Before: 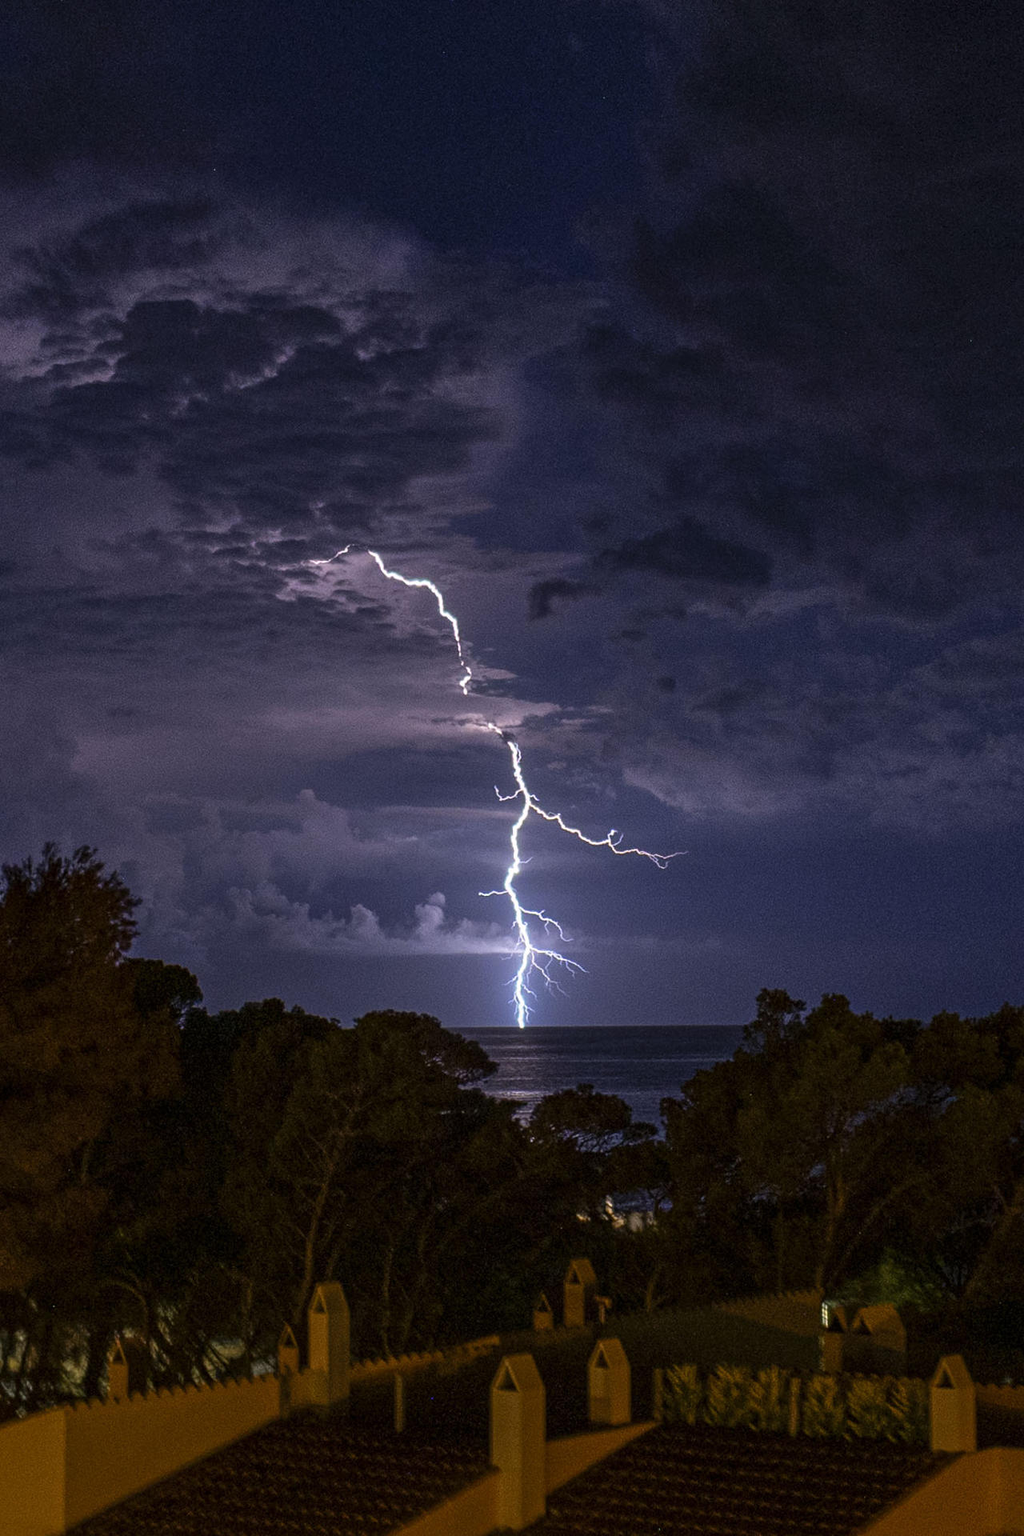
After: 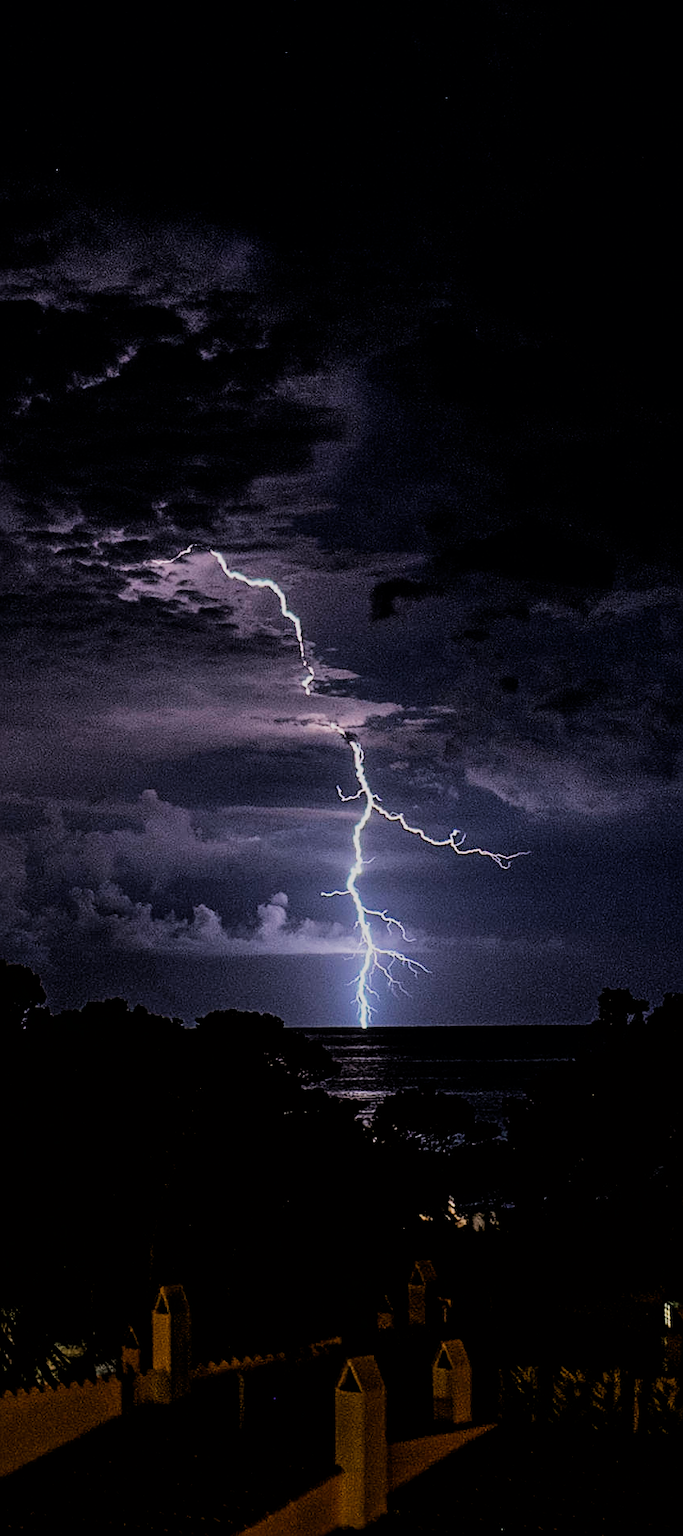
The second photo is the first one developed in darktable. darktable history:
crop: left 15.411%, right 17.84%
filmic rgb: black relative exposure -3.23 EV, white relative exposure 7.07 EV, hardness 1.46, contrast 1.352
sharpen: amount 0.493
